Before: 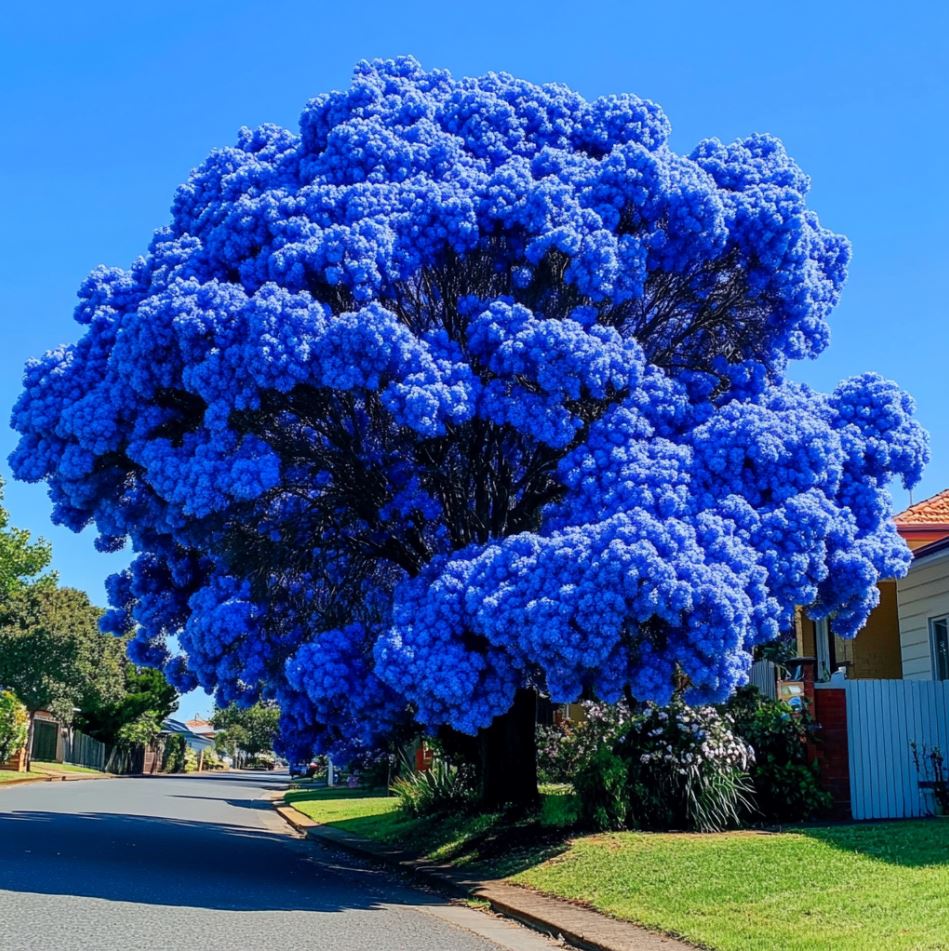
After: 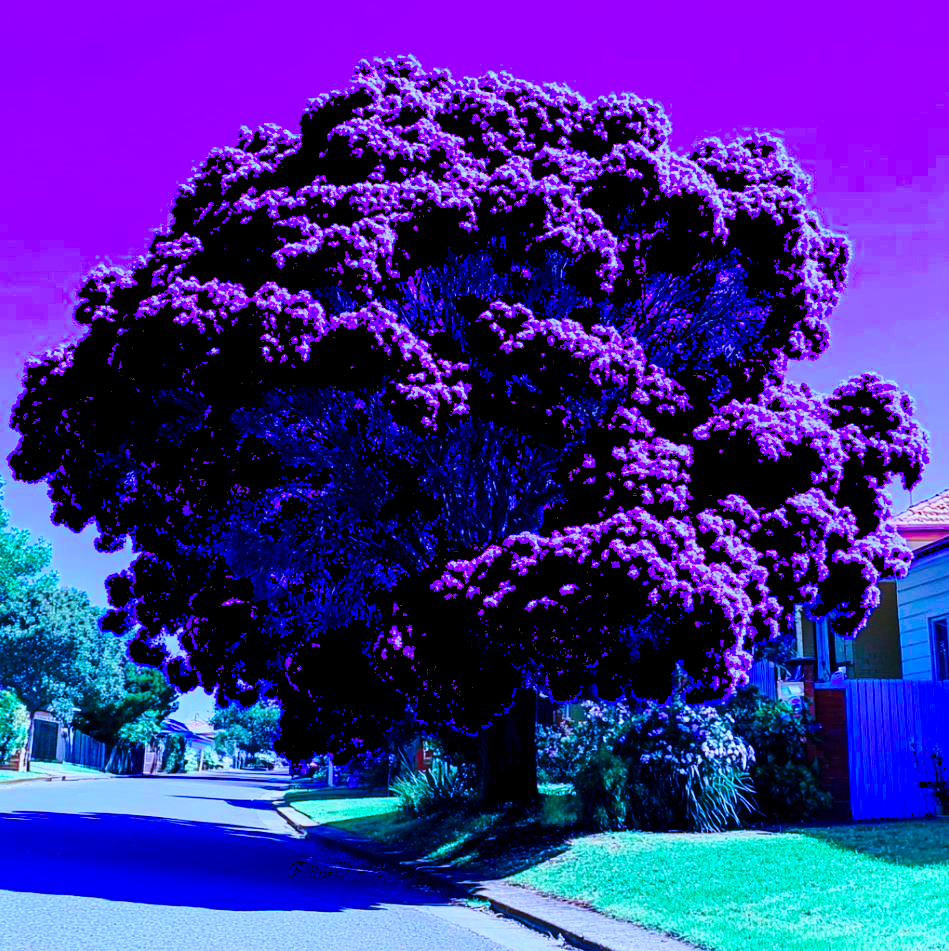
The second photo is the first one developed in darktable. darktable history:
base curve: curves: ch0 [(0, 0) (0.028, 0.03) (0.121, 0.232) (0.46, 0.748) (0.859, 0.968) (1, 1)], preserve colors none
color calibration: output R [0.948, 0.091, -0.04, 0], output G [-0.3, 1.384, -0.085, 0], output B [-0.108, 0.061, 1.08, 0], illuminant as shot in camera, x 0.484, y 0.43, temperature 2405.29 K
